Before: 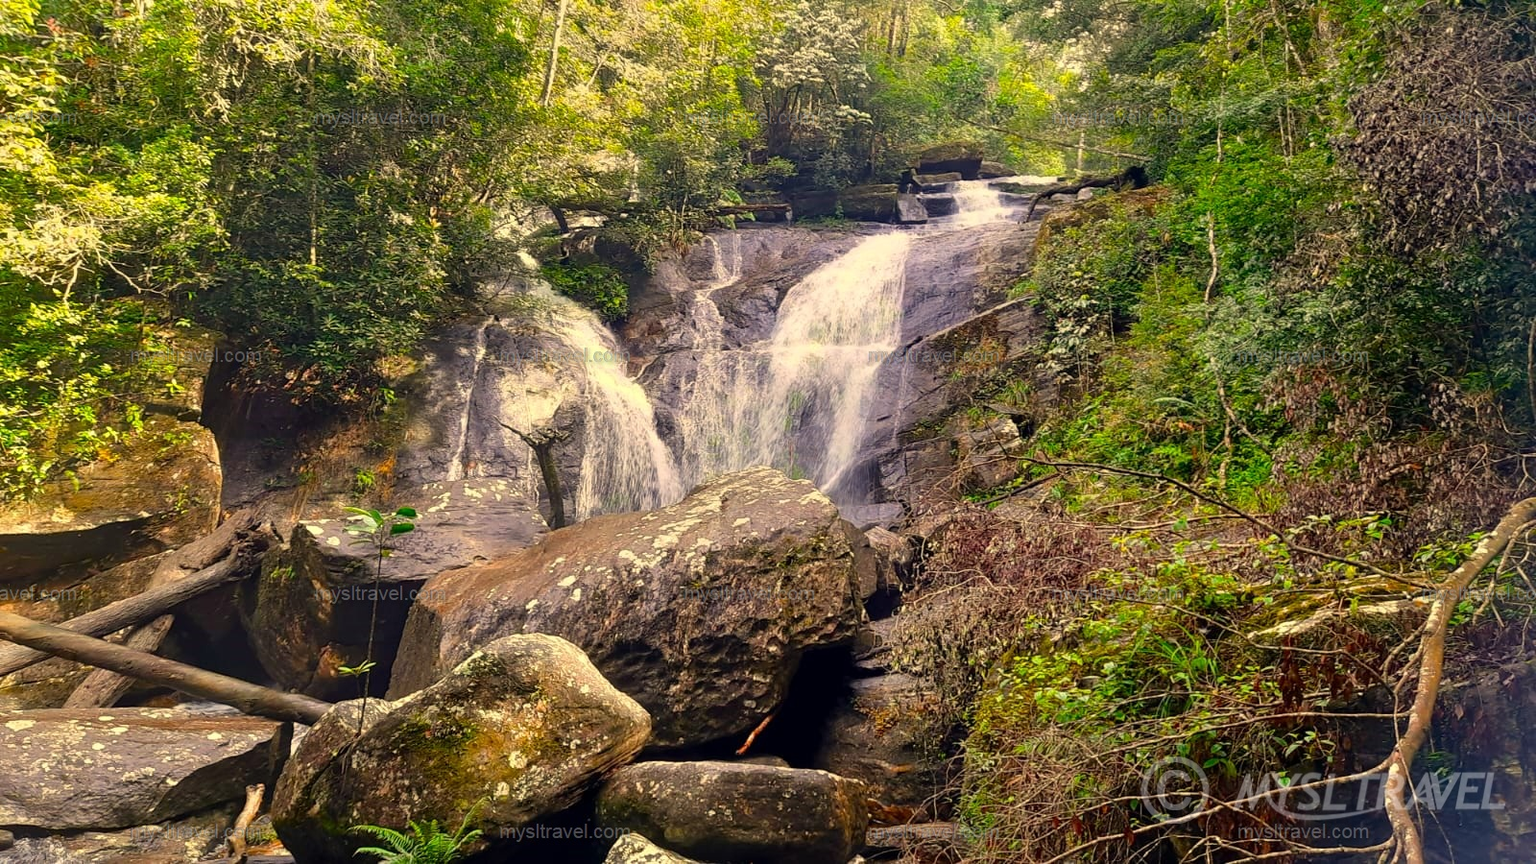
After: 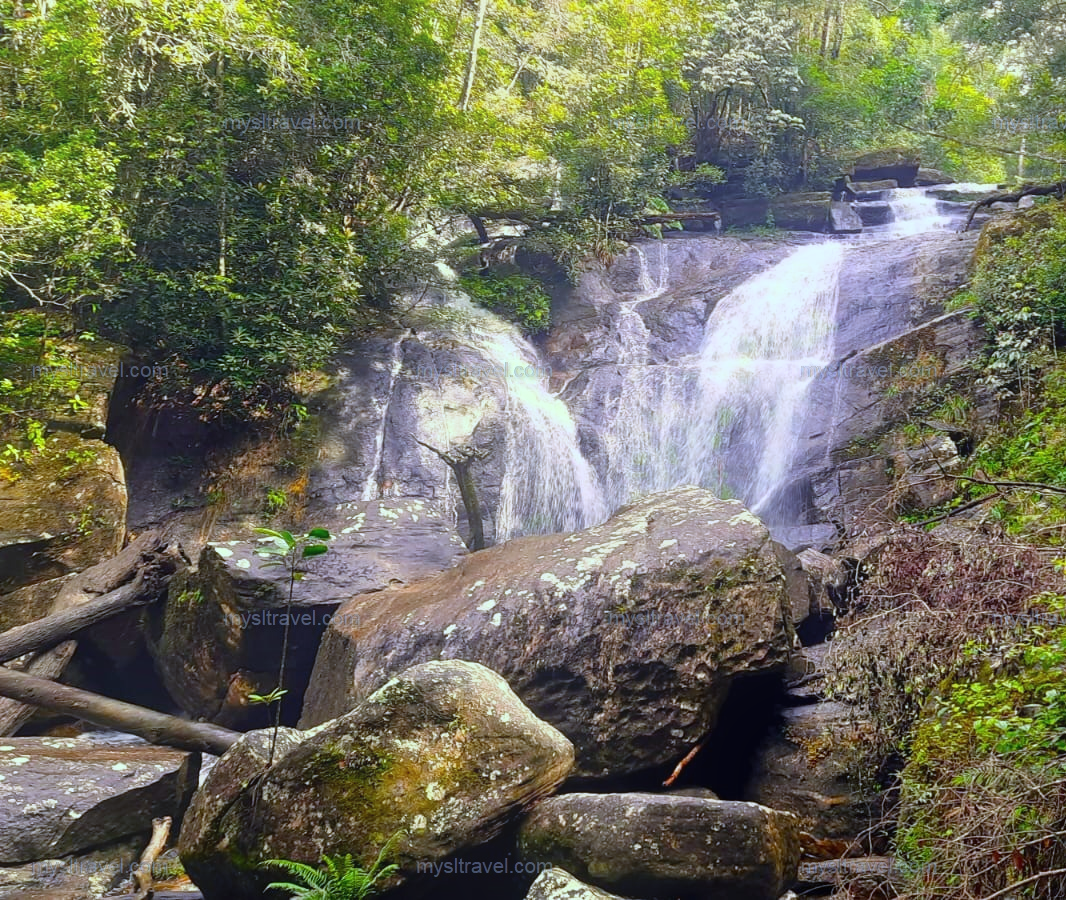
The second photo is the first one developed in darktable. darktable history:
bloom: on, module defaults
tone equalizer: on, module defaults
crop and rotate: left 6.617%, right 26.717%
white balance: red 0.871, blue 1.249
